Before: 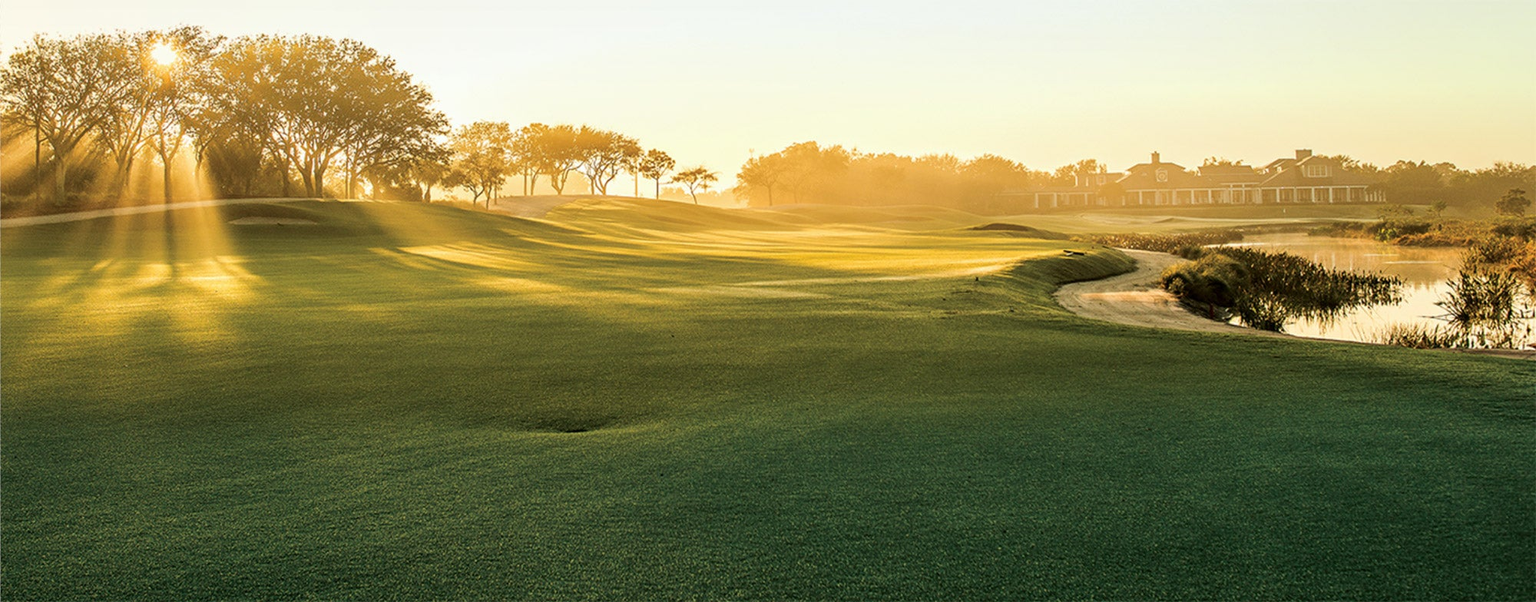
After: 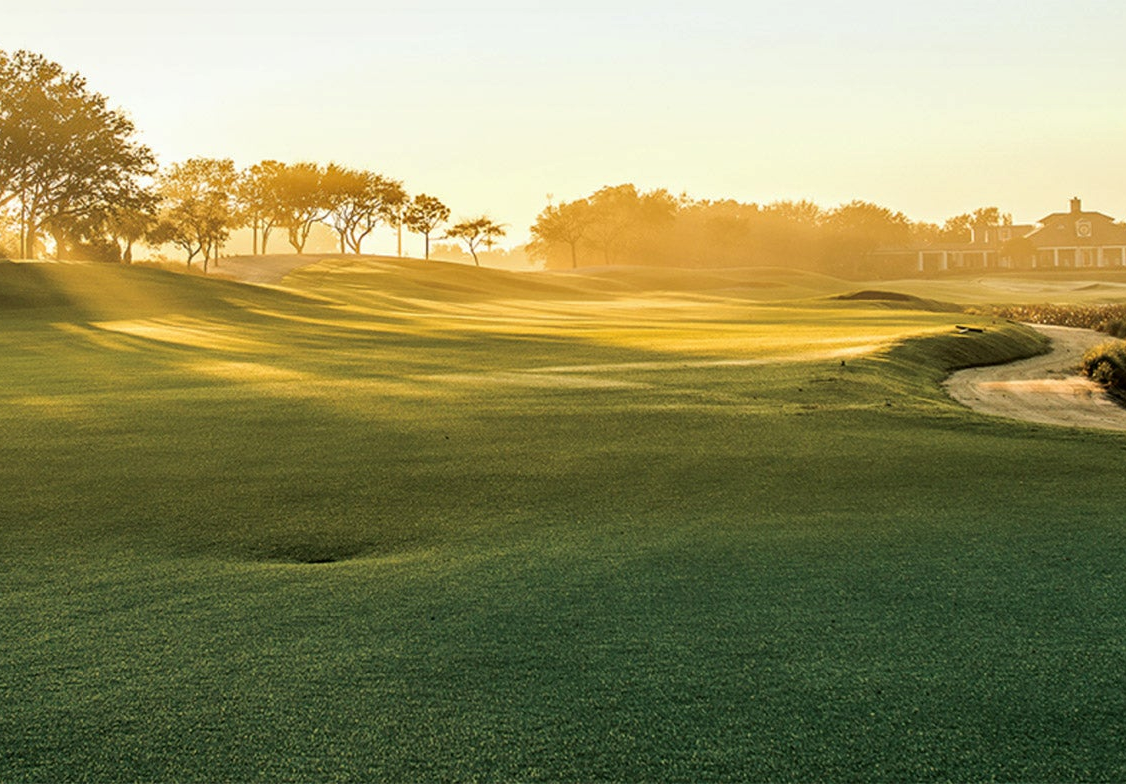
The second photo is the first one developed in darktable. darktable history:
shadows and highlights: shadows 31.92, highlights -31.86, soften with gaussian
crop: left 21.453%, right 22.214%
